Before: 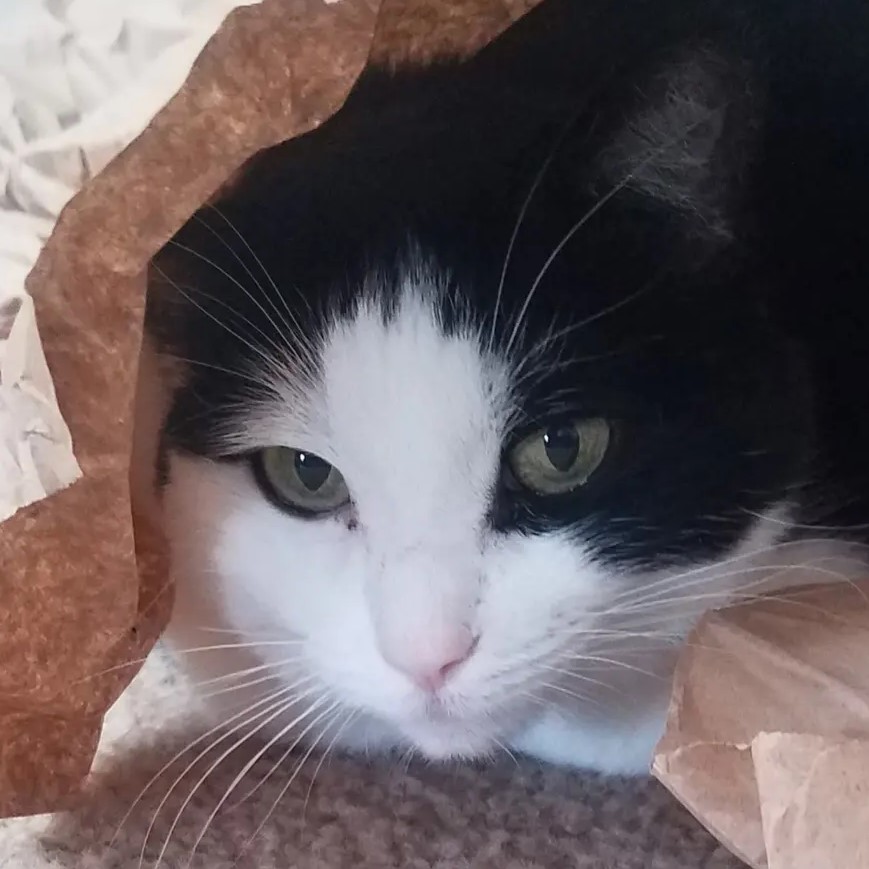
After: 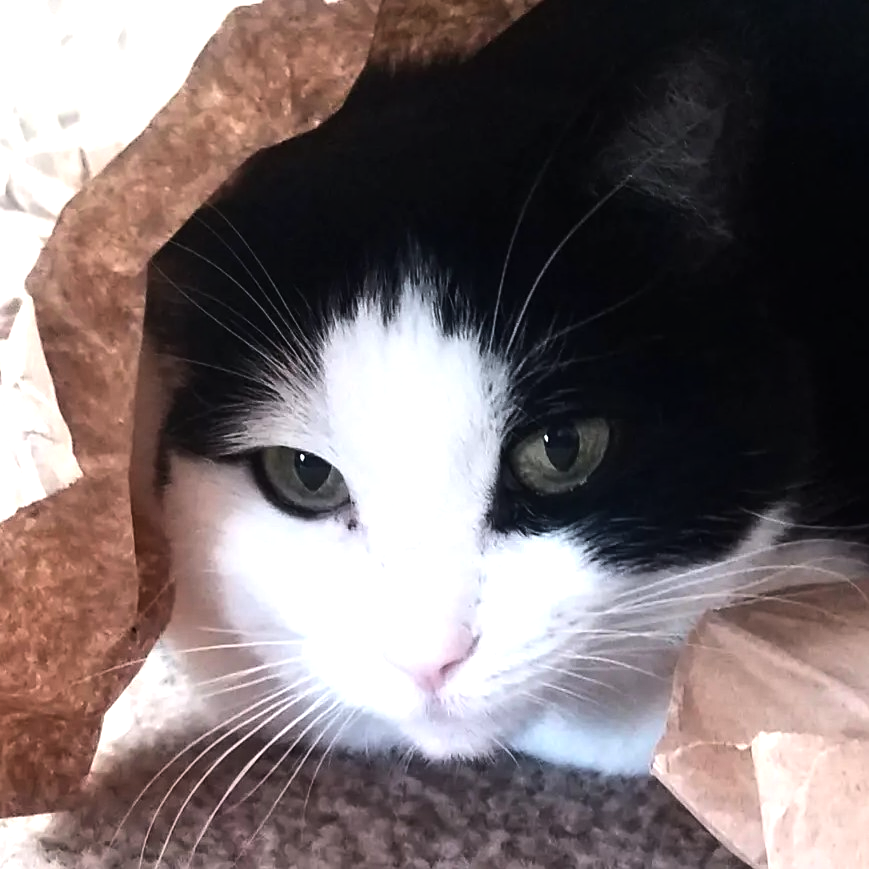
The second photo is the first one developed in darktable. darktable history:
tone equalizer: -8 EV -1.05 EV, -7 EV -1.03 EV, -6 EV -0.846 EV, -5 EV -0.602 EV, -3 EV 0.603 EV, -2 EV 0.843 EV, -1 EV 0.993 EV, +0 EV 1.06 EV, edges refinement/feathering 500, mask exposure compensation -1.57 EV, preserve details no
